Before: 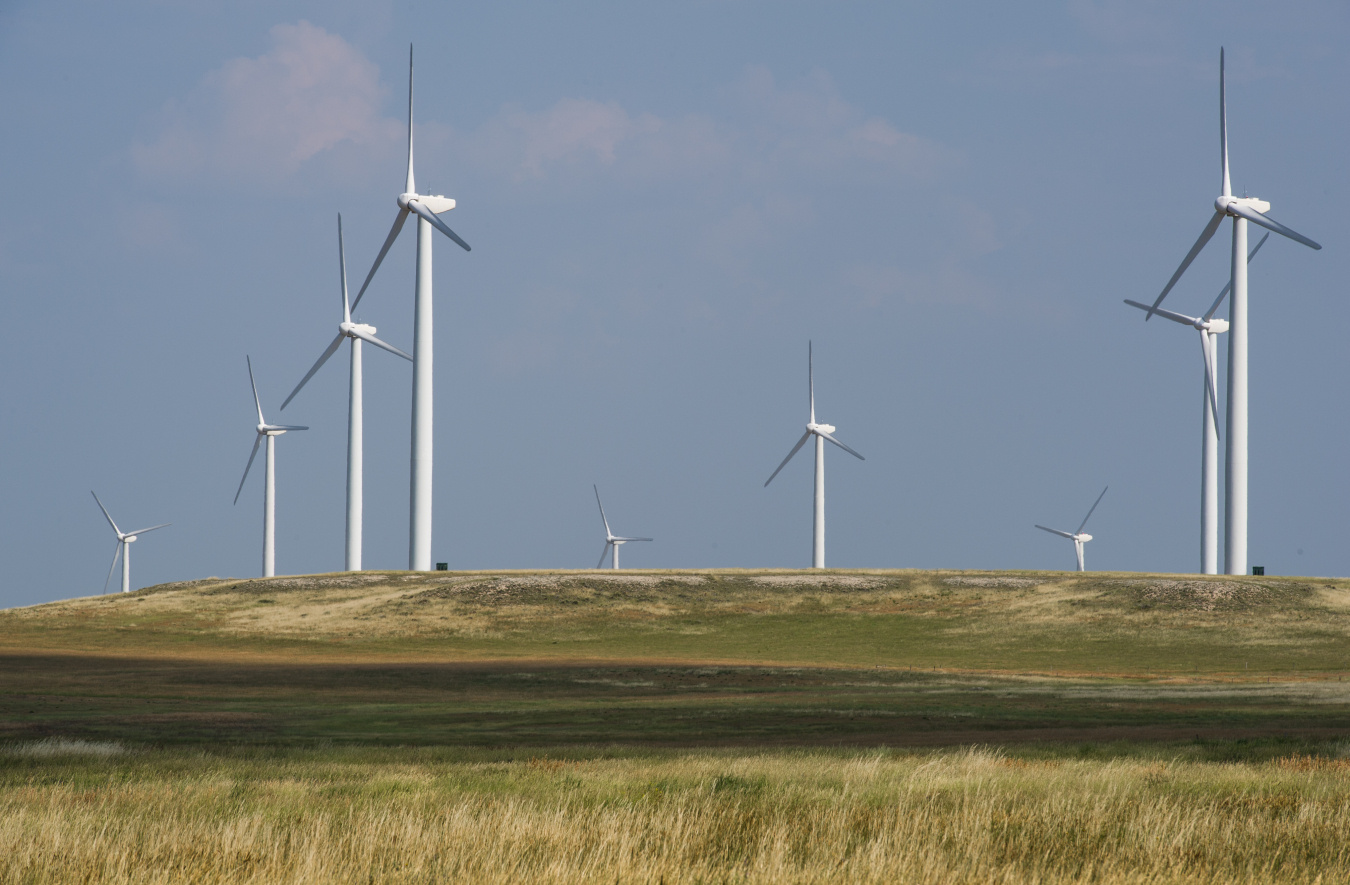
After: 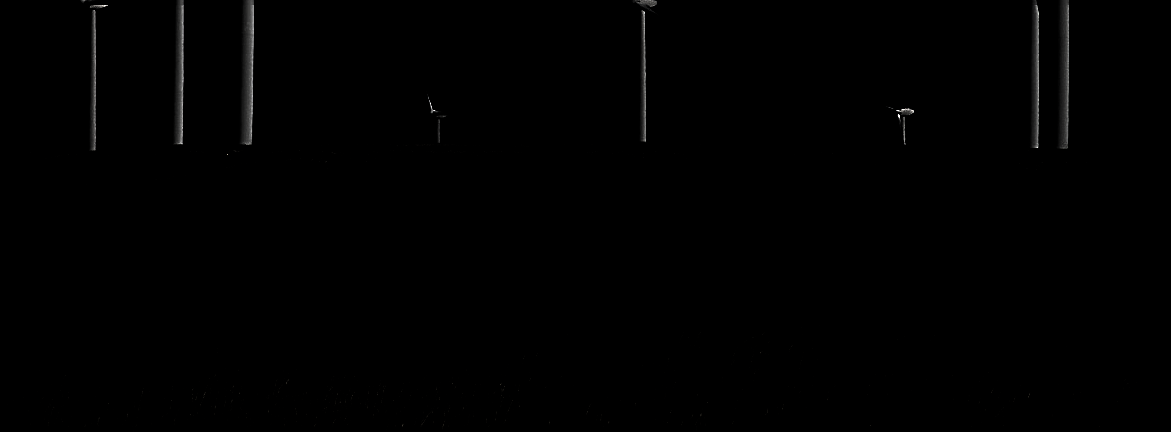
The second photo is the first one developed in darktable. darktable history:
crop and rotate: left 13.247%, top 48.224%, bottom 2.92%
sharpen: on, module defaults
levels: levels [0.721, 0.937, 0.997]
